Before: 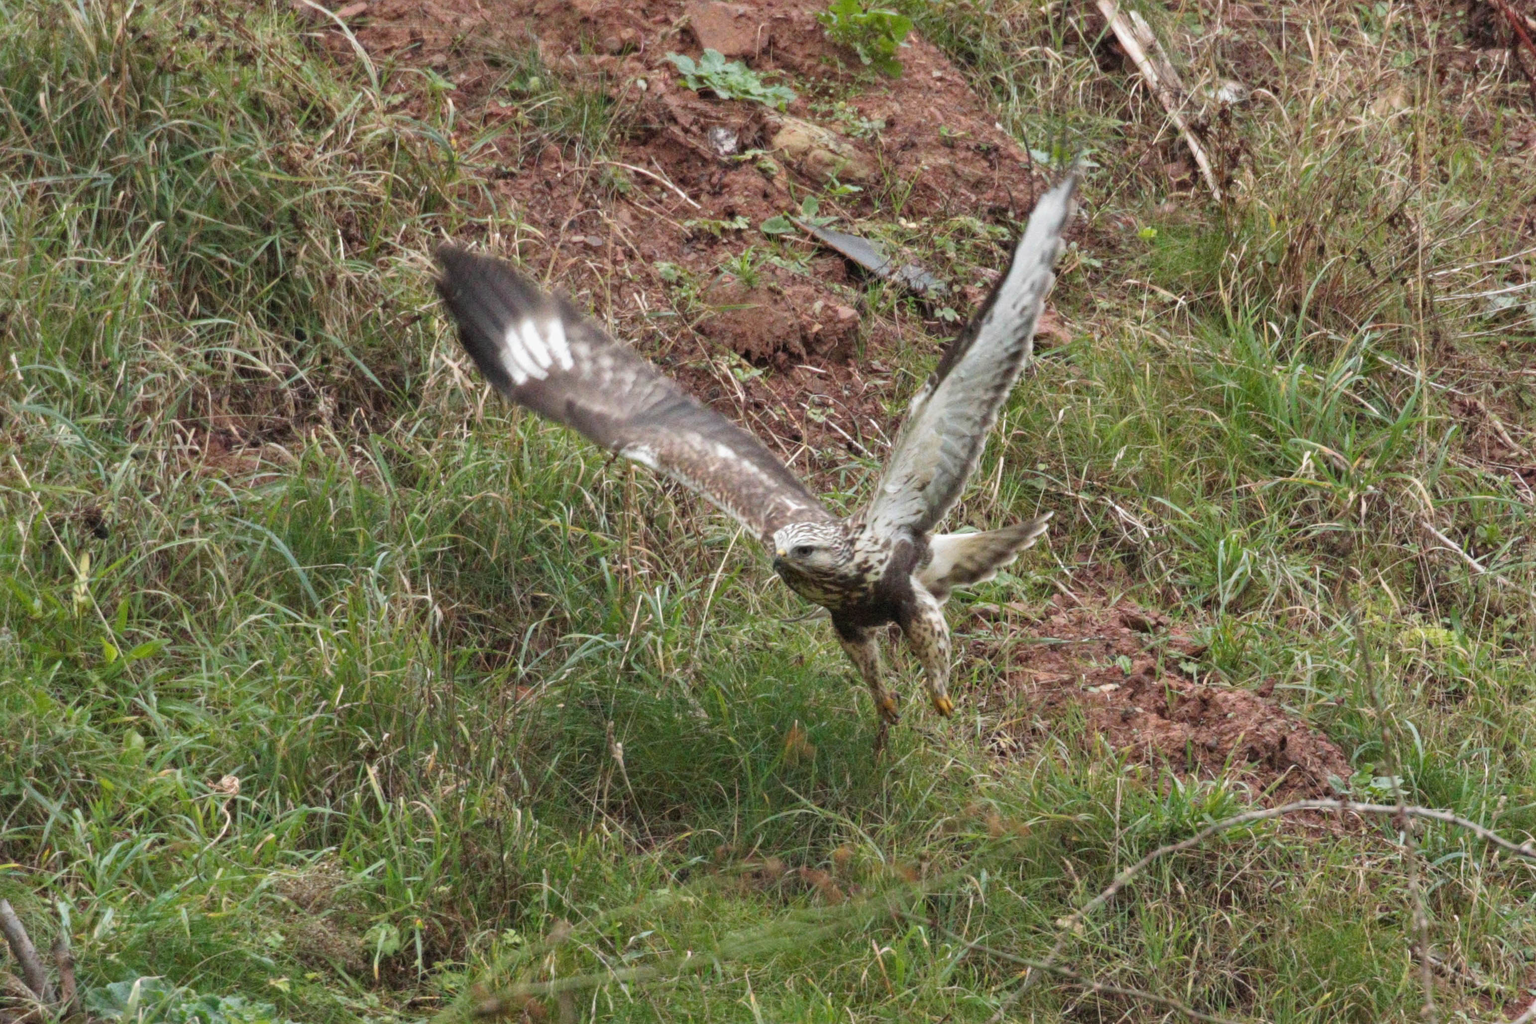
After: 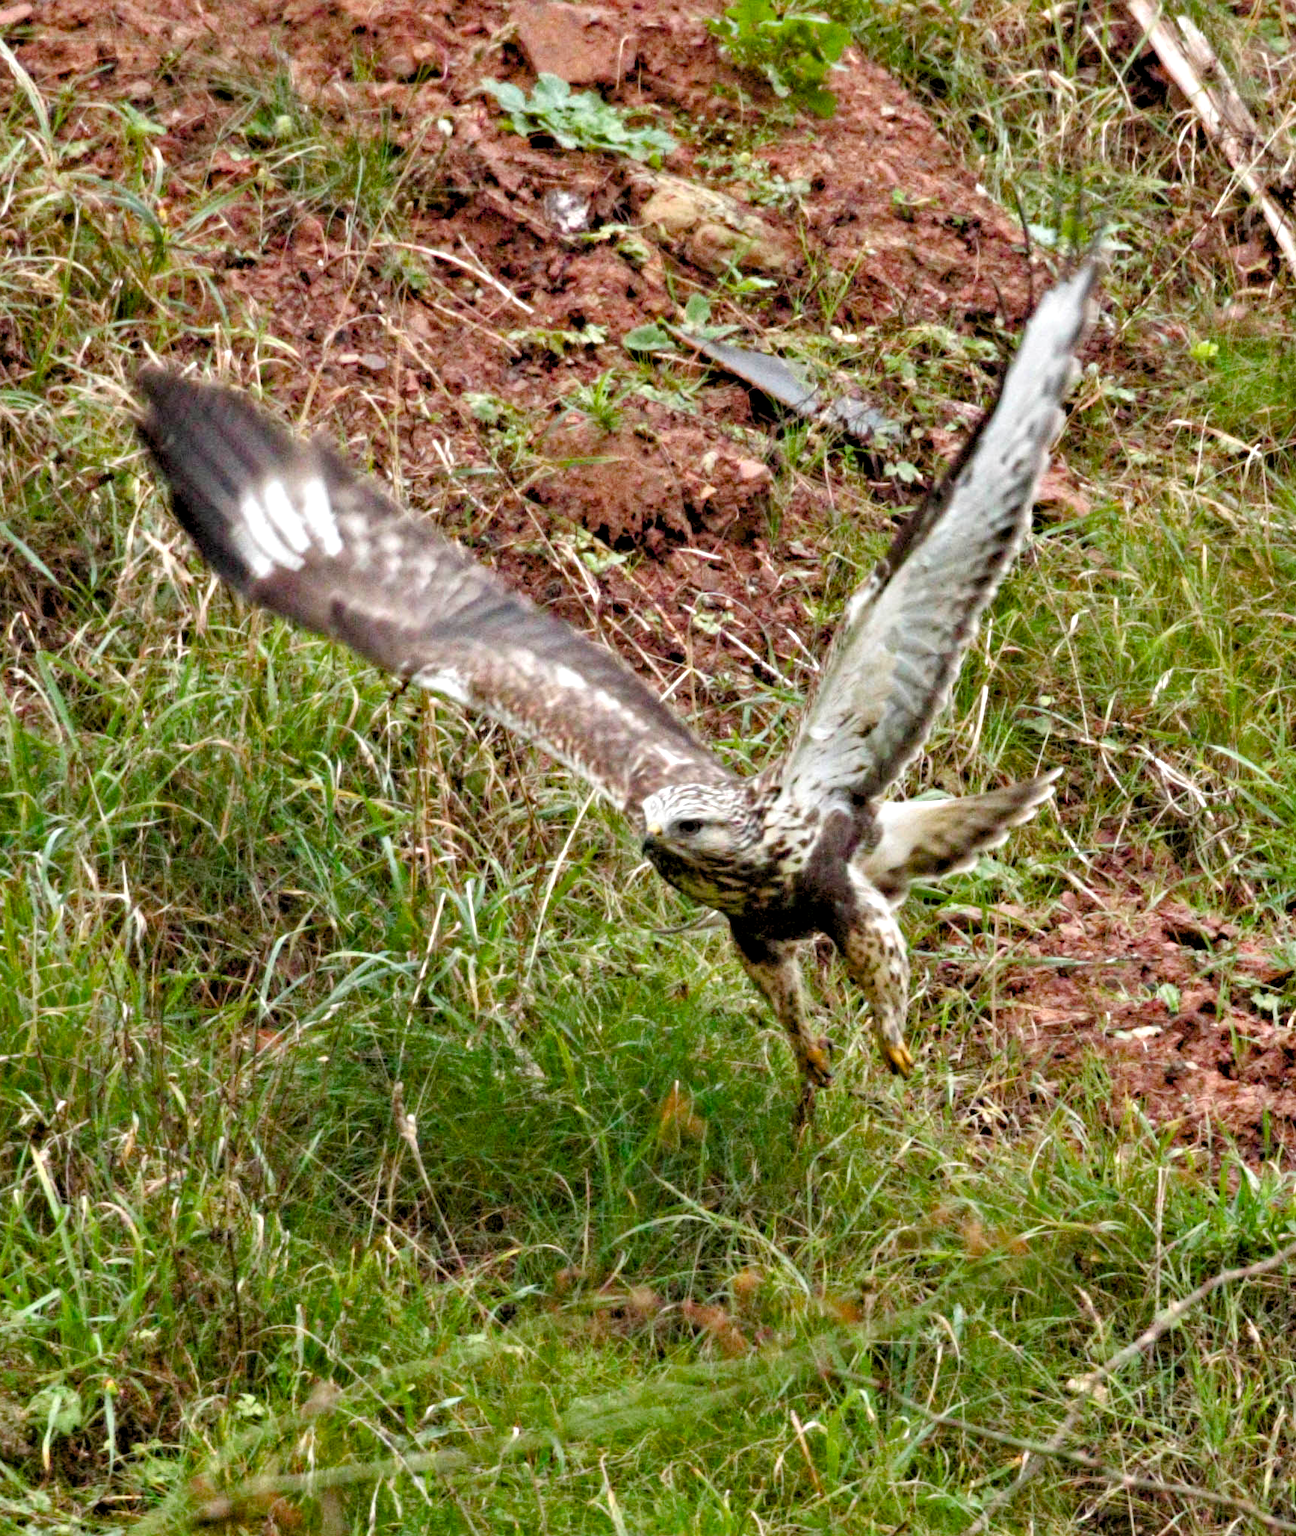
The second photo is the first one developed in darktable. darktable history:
color balance rgb: global offset › luminance -0.392%, perceptual saturation grading › global saturation 44.381%, perceptual saturation grading › highlights -49.162%, perceptual saturation grading › shadows 29.366%
contrast equalizer: y [[0.511, 0.558, 0.631, 0.632, 0.559, 0.512], [0.5 ×6], [0.507, 0.559, 0.627, 0.644, 0.647, 0.647], [0 ×6], [0 ×6]]
haze removal: strength 0.013, distance 0.248, compatibility mode true, adaptive false
contrast brightness saturation: brightness 0.088, saturation 0.194
crop and rotate: left 22.507%, right 21.215%
